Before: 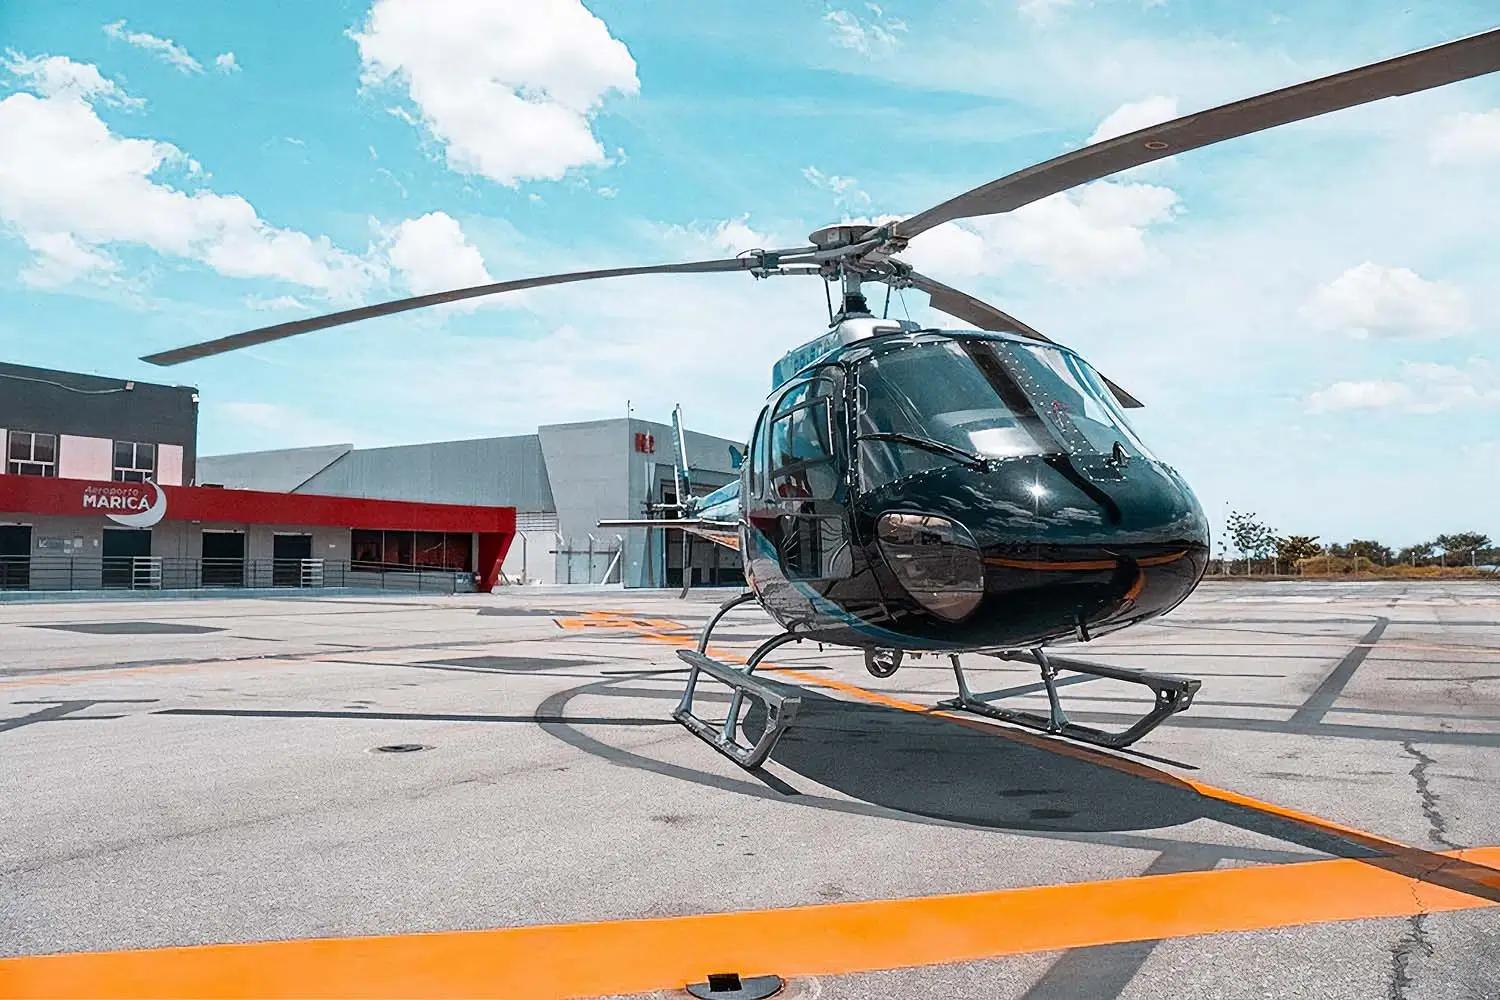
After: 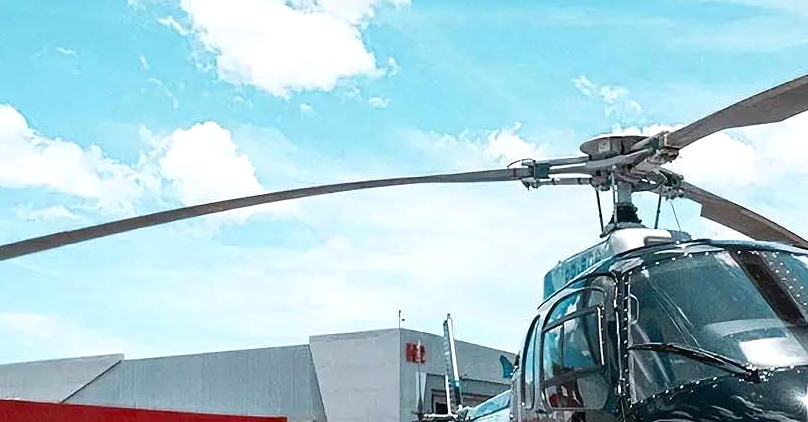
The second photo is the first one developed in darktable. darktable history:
crop: left 15.306%, top 9.065%, right 30.789%, bottom 48.638%
exposure: exposure 0.02 EV, compensate highlight preservation false
levels: levels [0, 0.476, 0.951]
